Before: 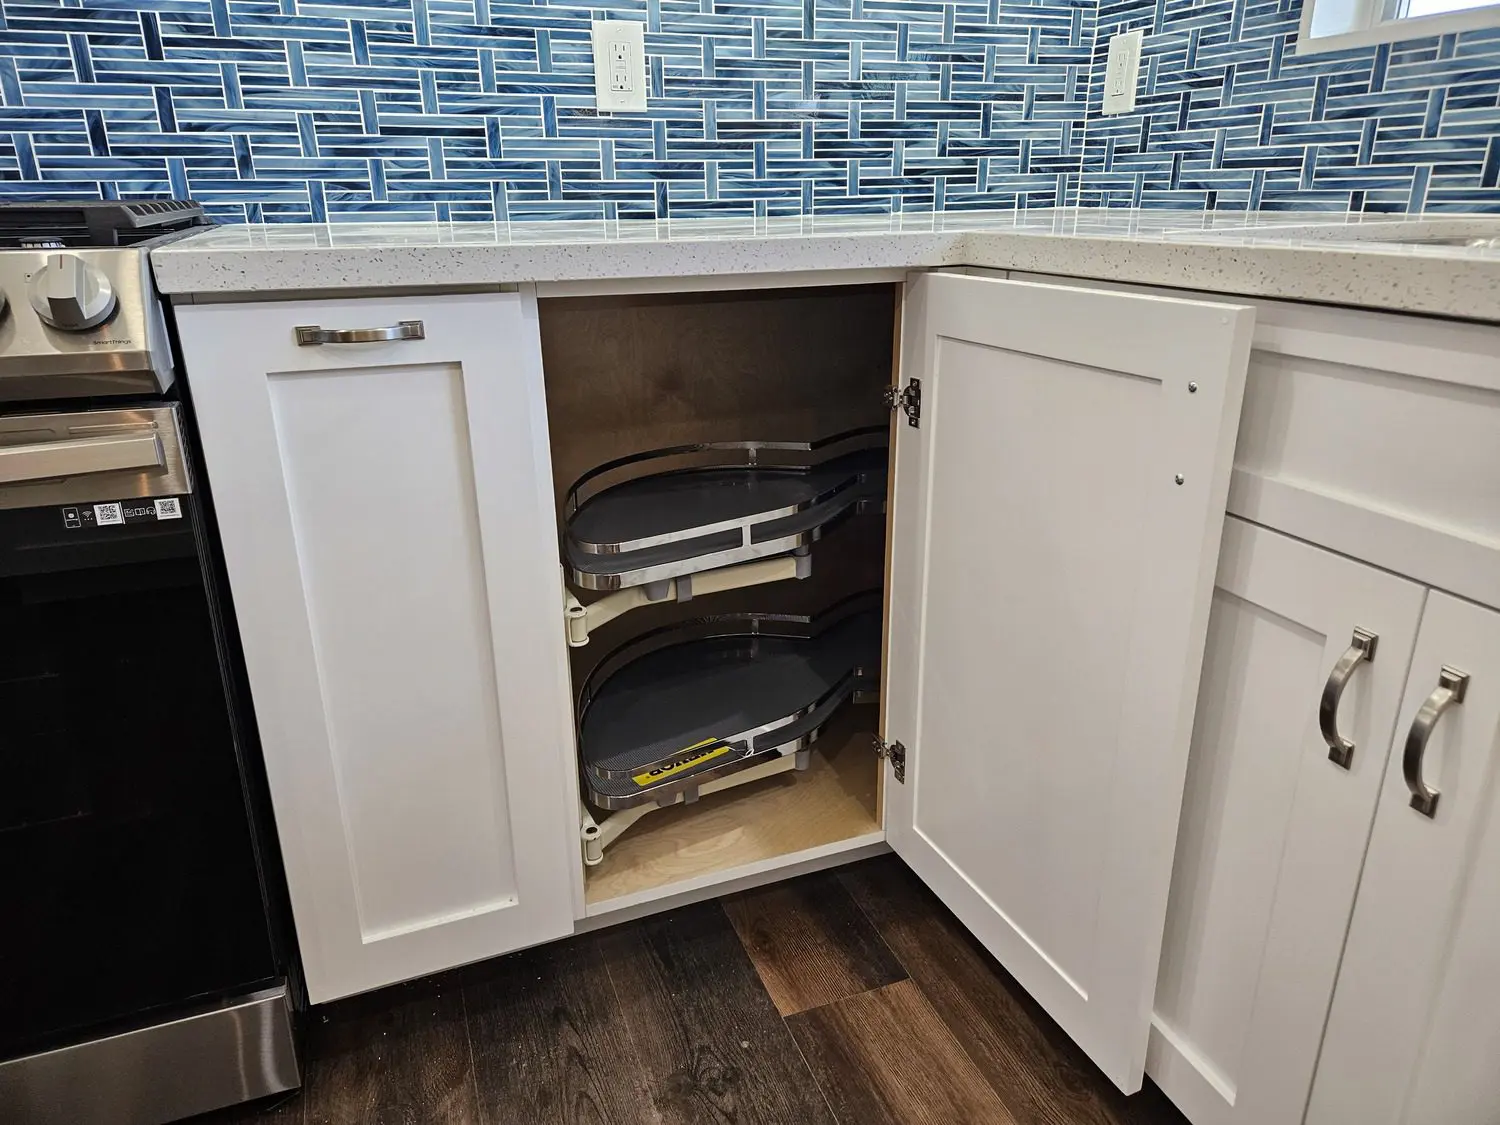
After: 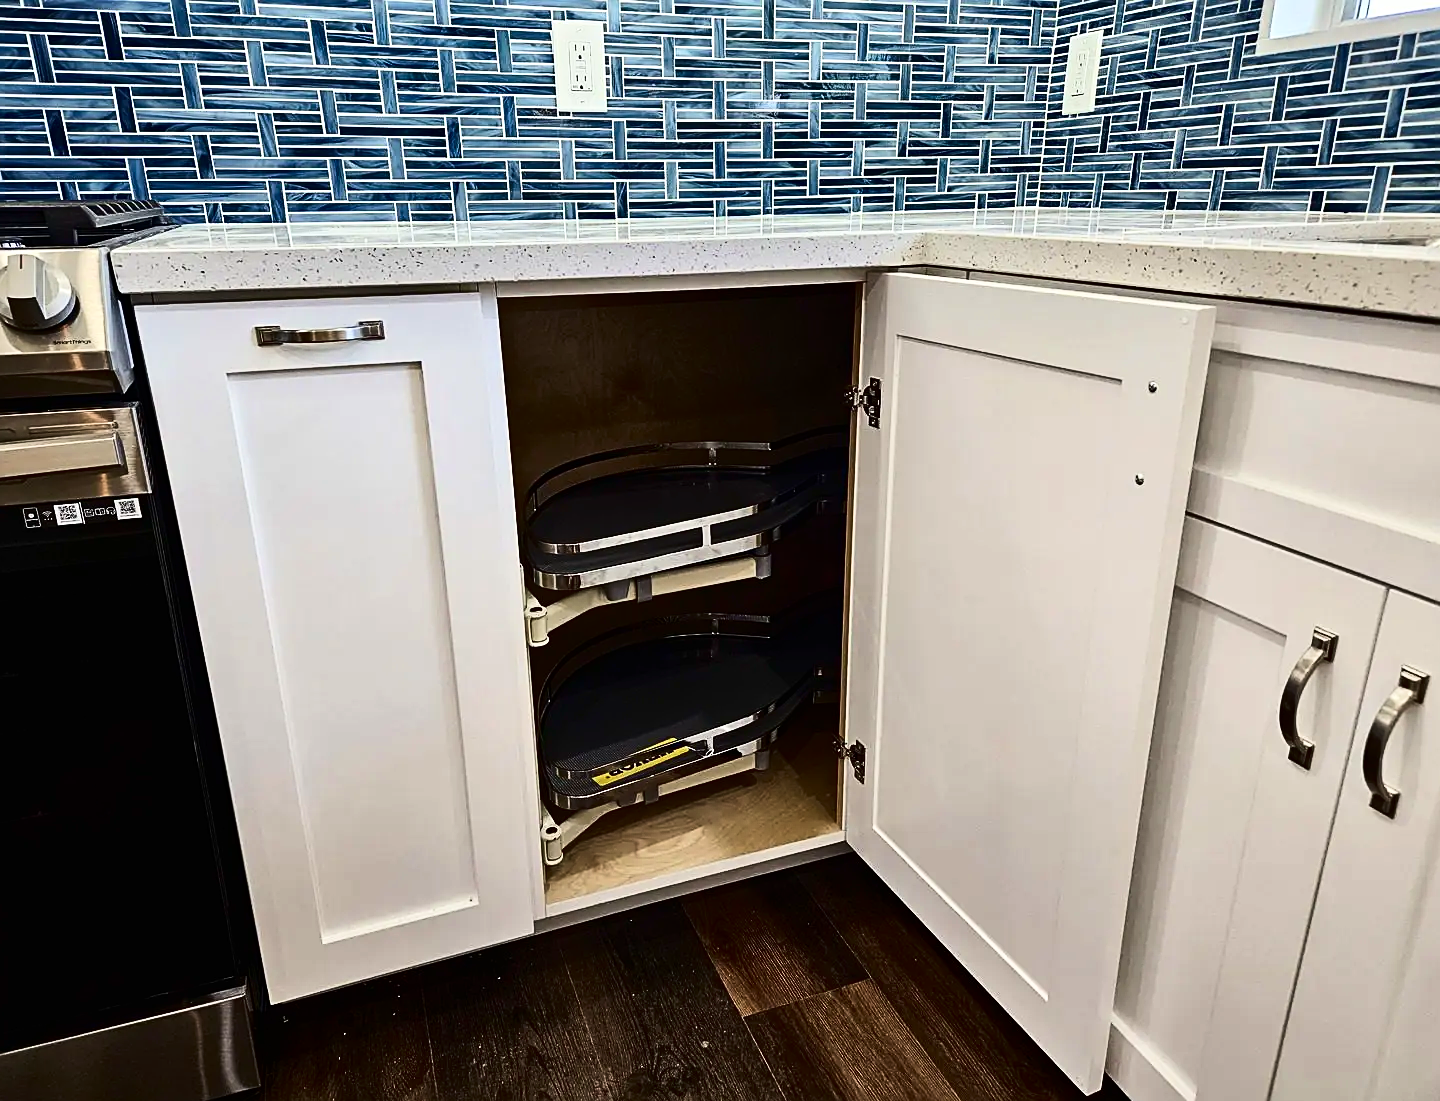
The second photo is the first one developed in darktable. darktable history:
color zones: mix -123.56%
crop and rotate: left 2.709%, right 1.267%, bottom 2.113%
tone curve: curves: ch0 [(0, 0) (0.003, 0.003) (0.011, 0.005) (0.025, 0.005) (0.044, 0.008) (0.069, 0.015) (0.1, 0.023) (0.136, 0.032) (0.177, 0.046) (0.224, 0.072) (0.277, 0.124) (0.335, 0.174) (0.399, 0.253) (0.468, 0.365) (0.543, 0.519) (0.623, 0.675) (0.709, 0.805) (0.801, 0.908) (0.898, 0.97) (1, 1)], color space Lab, independent channels, preserve colors none
sharpen: on, module defaults
velvia: on, module defaults
